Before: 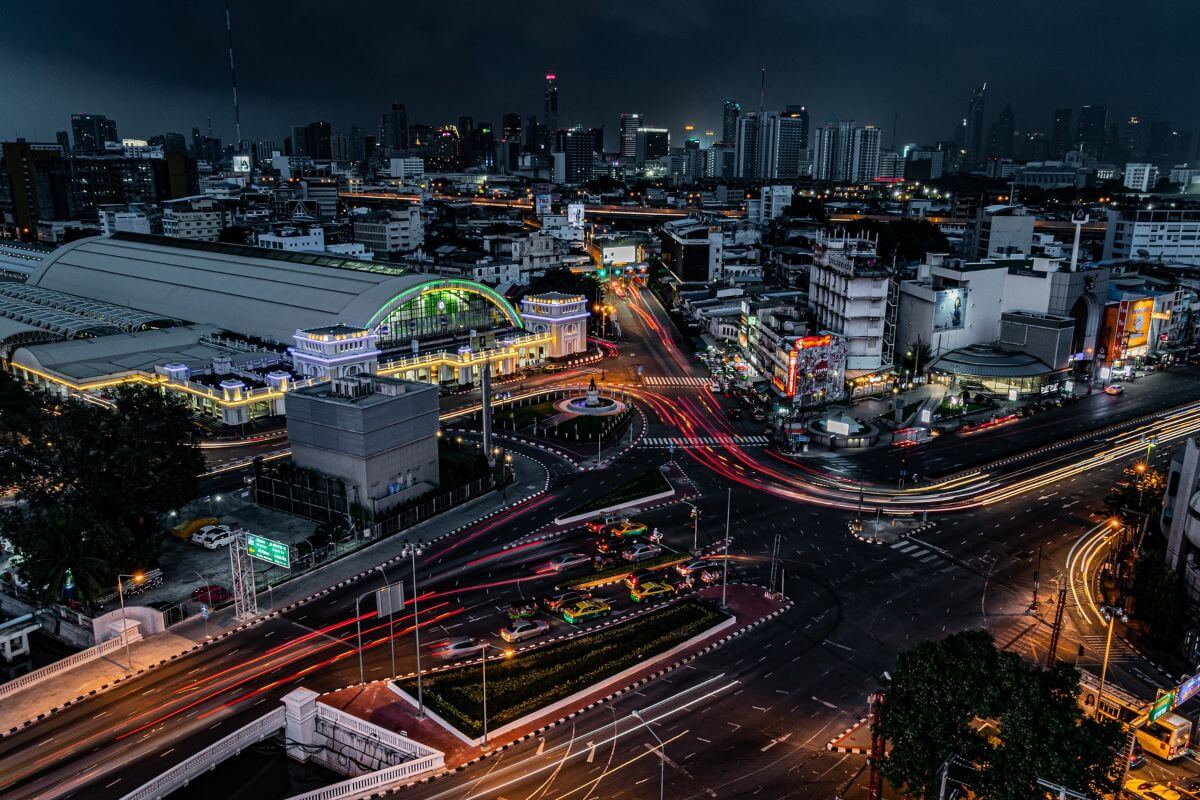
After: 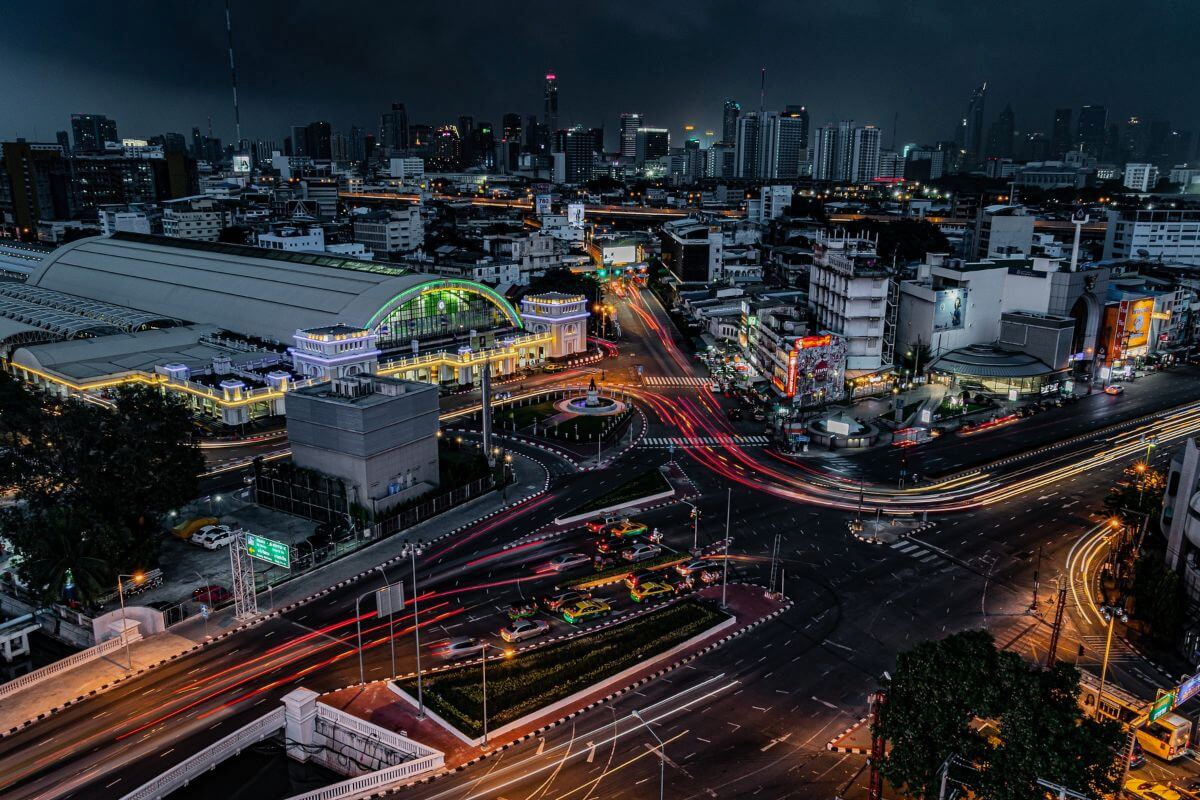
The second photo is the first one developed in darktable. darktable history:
shadows and highlights: shadows 25.21, white point adjustment -3.04, highlights -29.67
